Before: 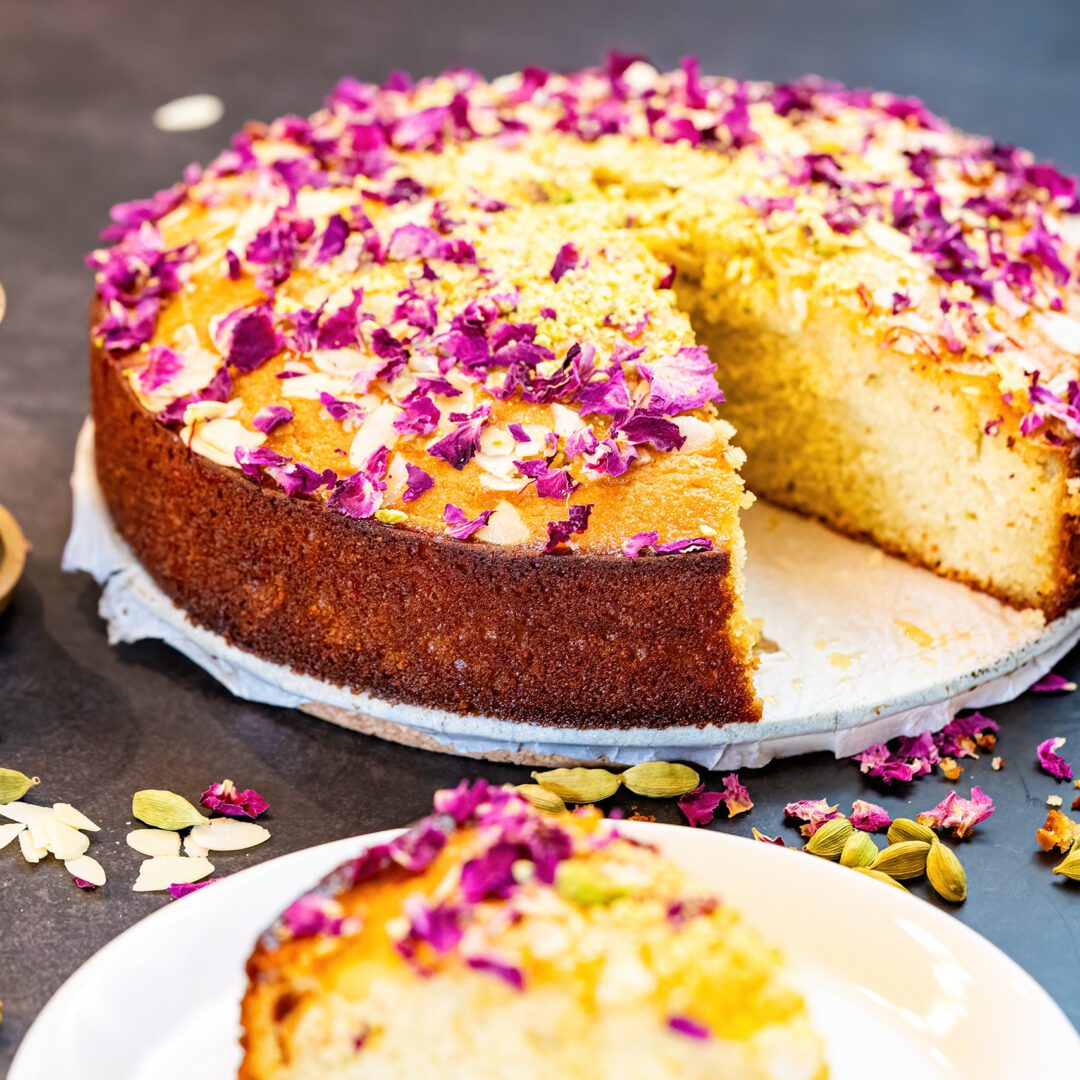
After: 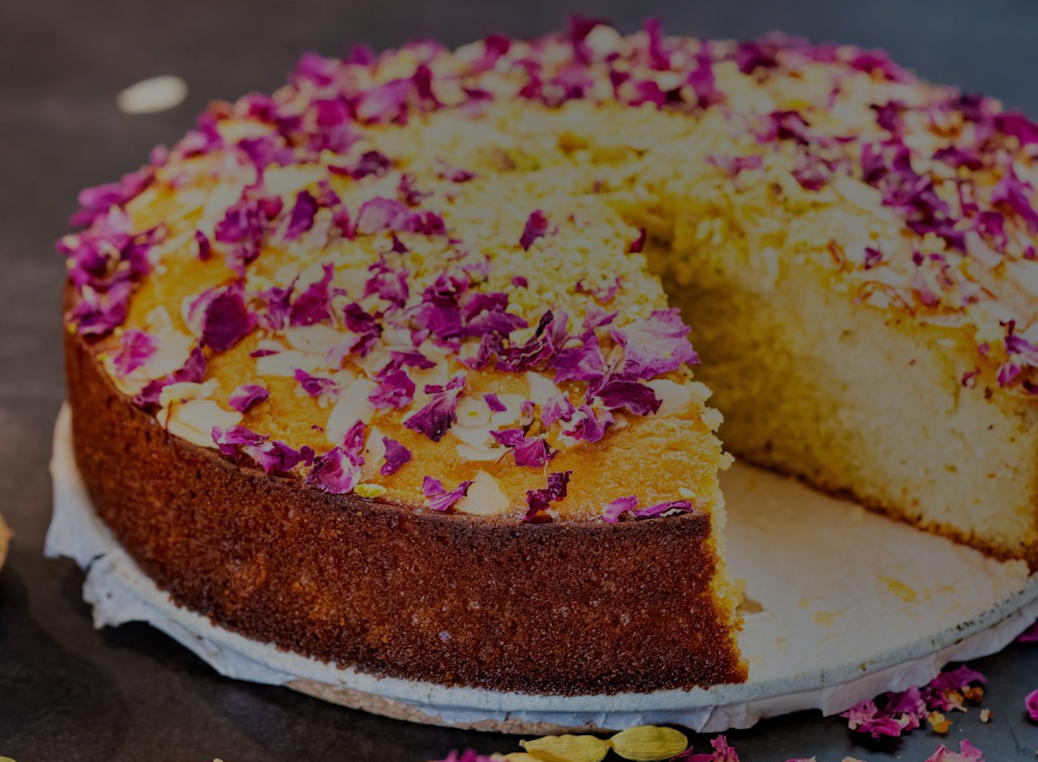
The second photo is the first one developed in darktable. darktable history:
exposure: exposure -2.002 EV, compensate highlight preservation false
rotate and perspective: rotation -2.12°, lens shift (vertical) 0.009, lens shift (horizontal) -0.008, automatic cropping original format, crop left 0.036, crop right 0.964, crop top 0.05, crop bottom 0.959
tone equalizer: -7 EV -0.63 EV, -6 EV 1 EV, -5 EV -0.45 EV, -4 EV 0.43 EV, -3 EV 0.41 EV, -2 EV 0.15 EV, -1 EV -0.15 EV, +0 EV -0.39 EV, smoothing diameter 25%, edges refinement/feathering 10, preserve details guided filter
crop: bottom 24.988%
